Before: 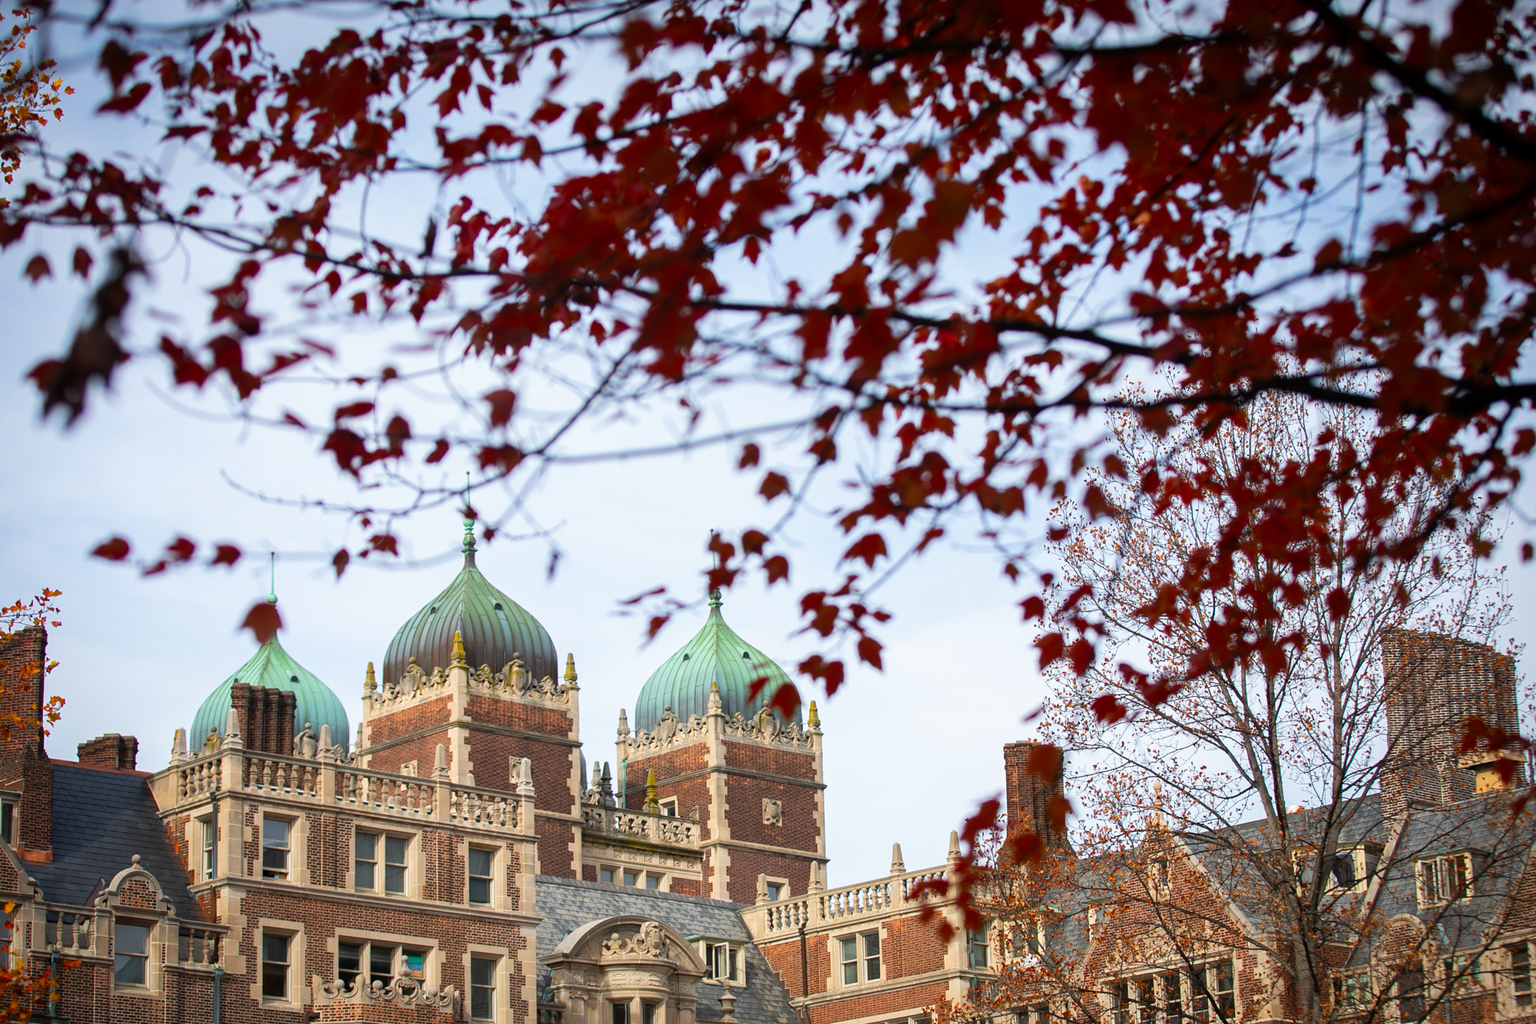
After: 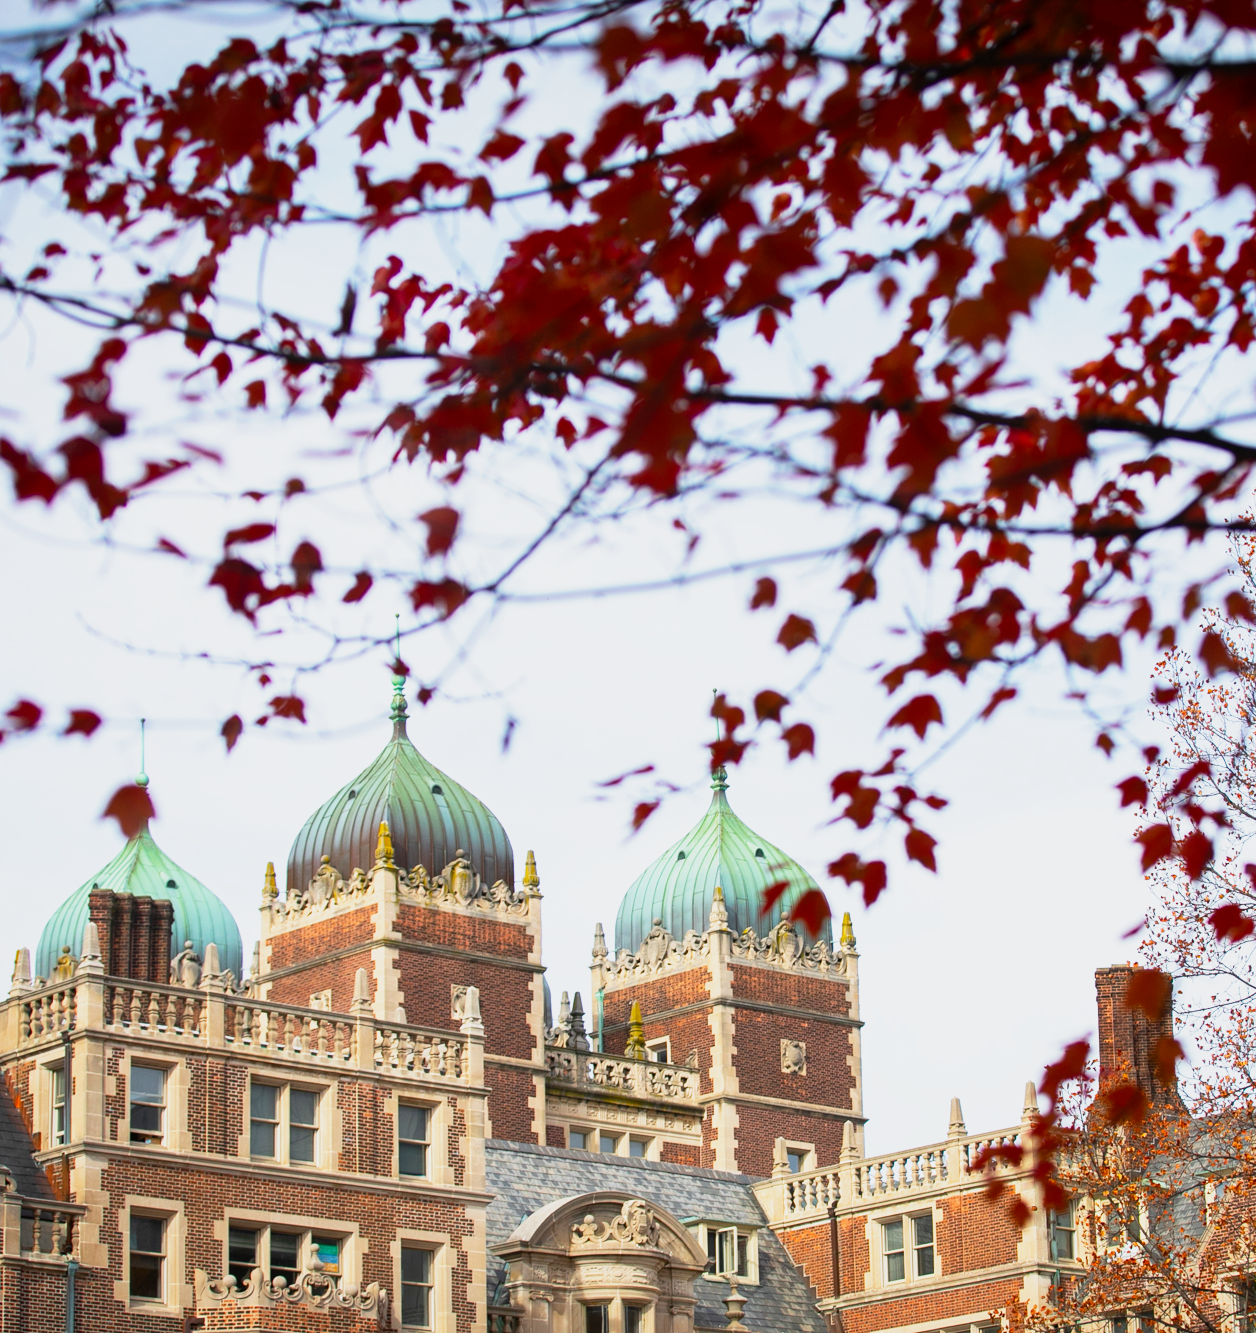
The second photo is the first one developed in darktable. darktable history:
base curve: curves: ch0 [(0, 0) (0.088, 0.125) (0.176, 0.251) (0.354, 0.501) (0.613, 0.749) (1, 0.877)], preserve colors none
color balance rgb: perceptual saturation grading › global saturation 10%
crop: left 10.644%, right 26.528%
